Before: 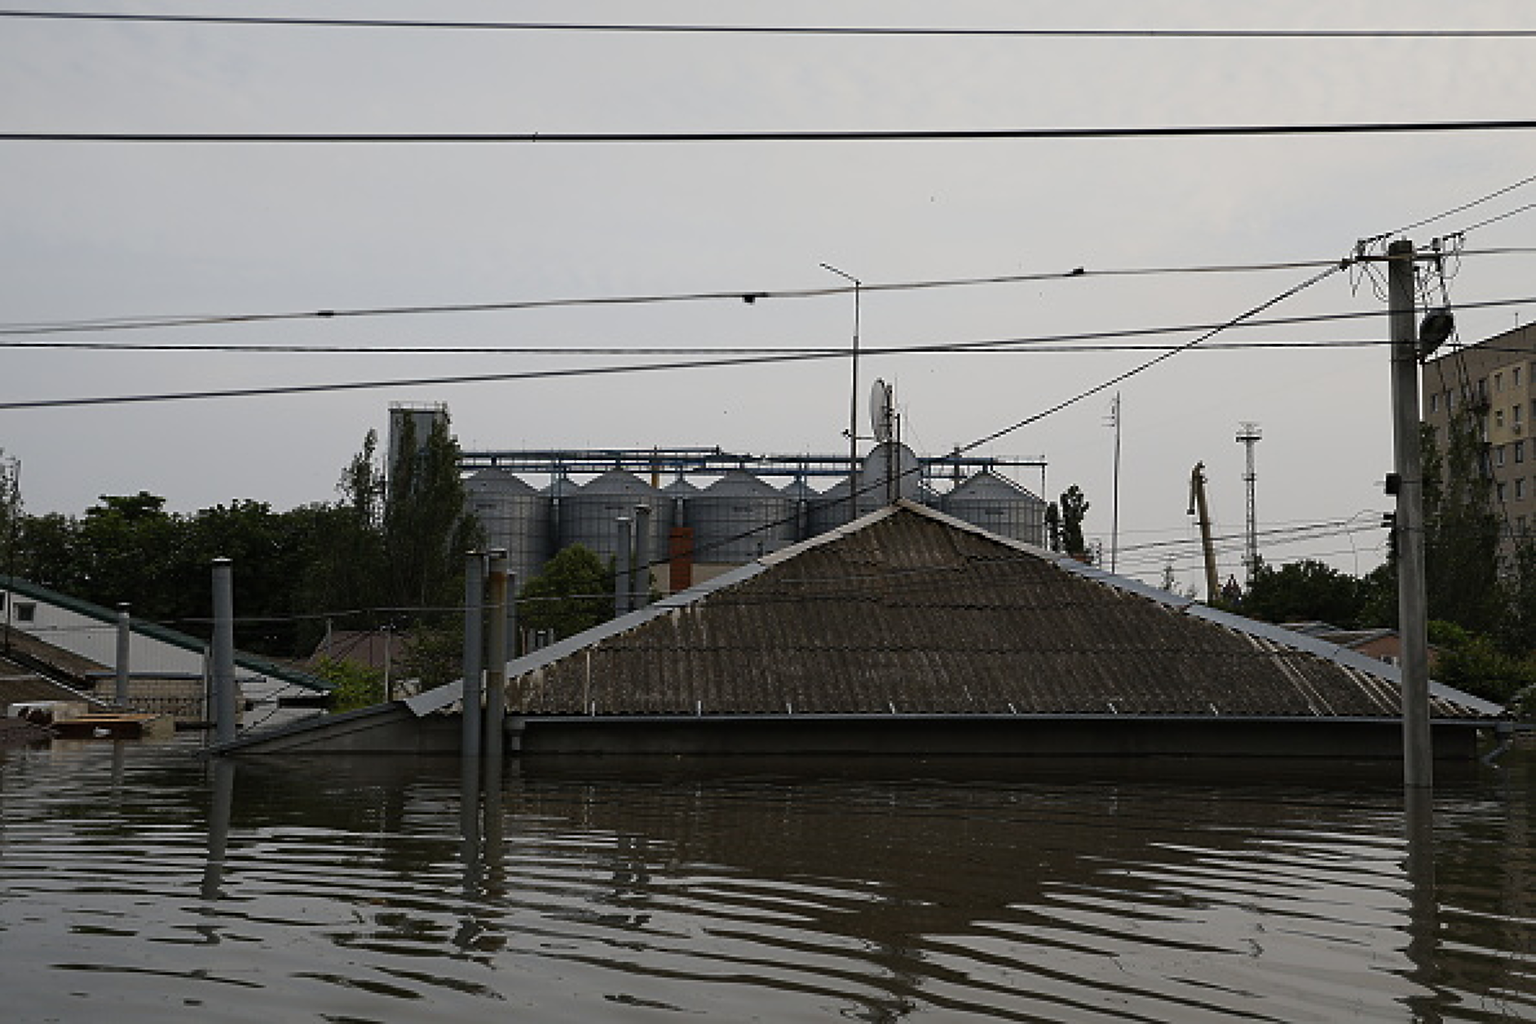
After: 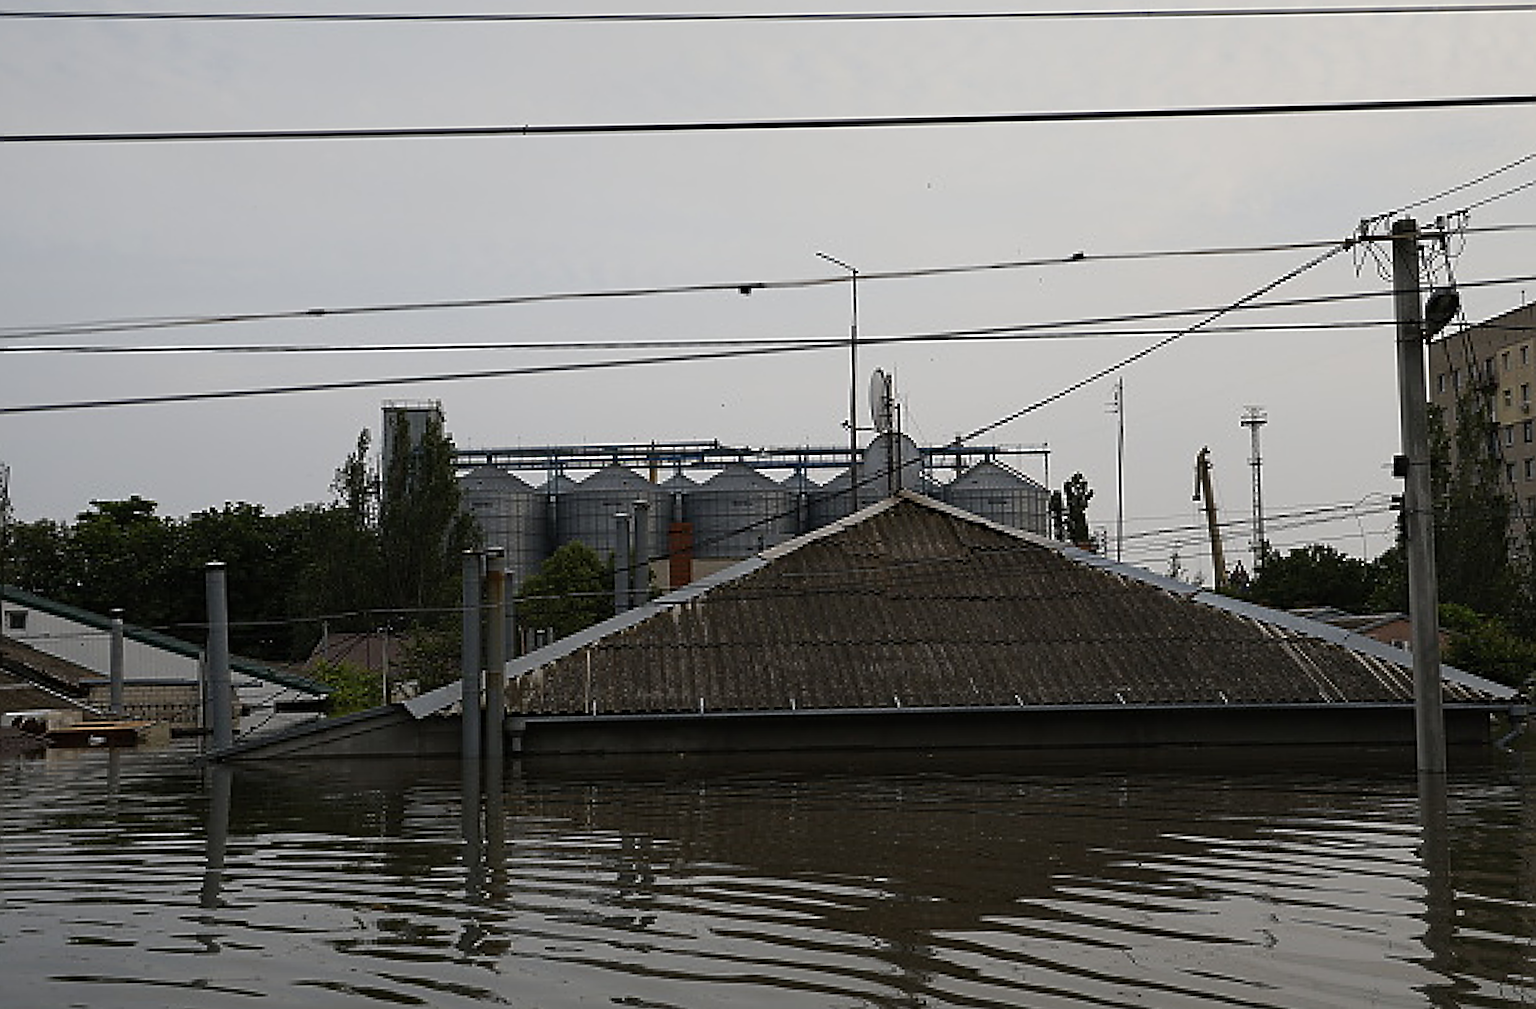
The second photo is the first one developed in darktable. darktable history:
rotate and perspective: rotation -1°, crop left 0.011, crop right 0.989, crop top 0.025, crop bottom 0.975
crop and rotate: left 0.126%
sharpen: on, module defaults
